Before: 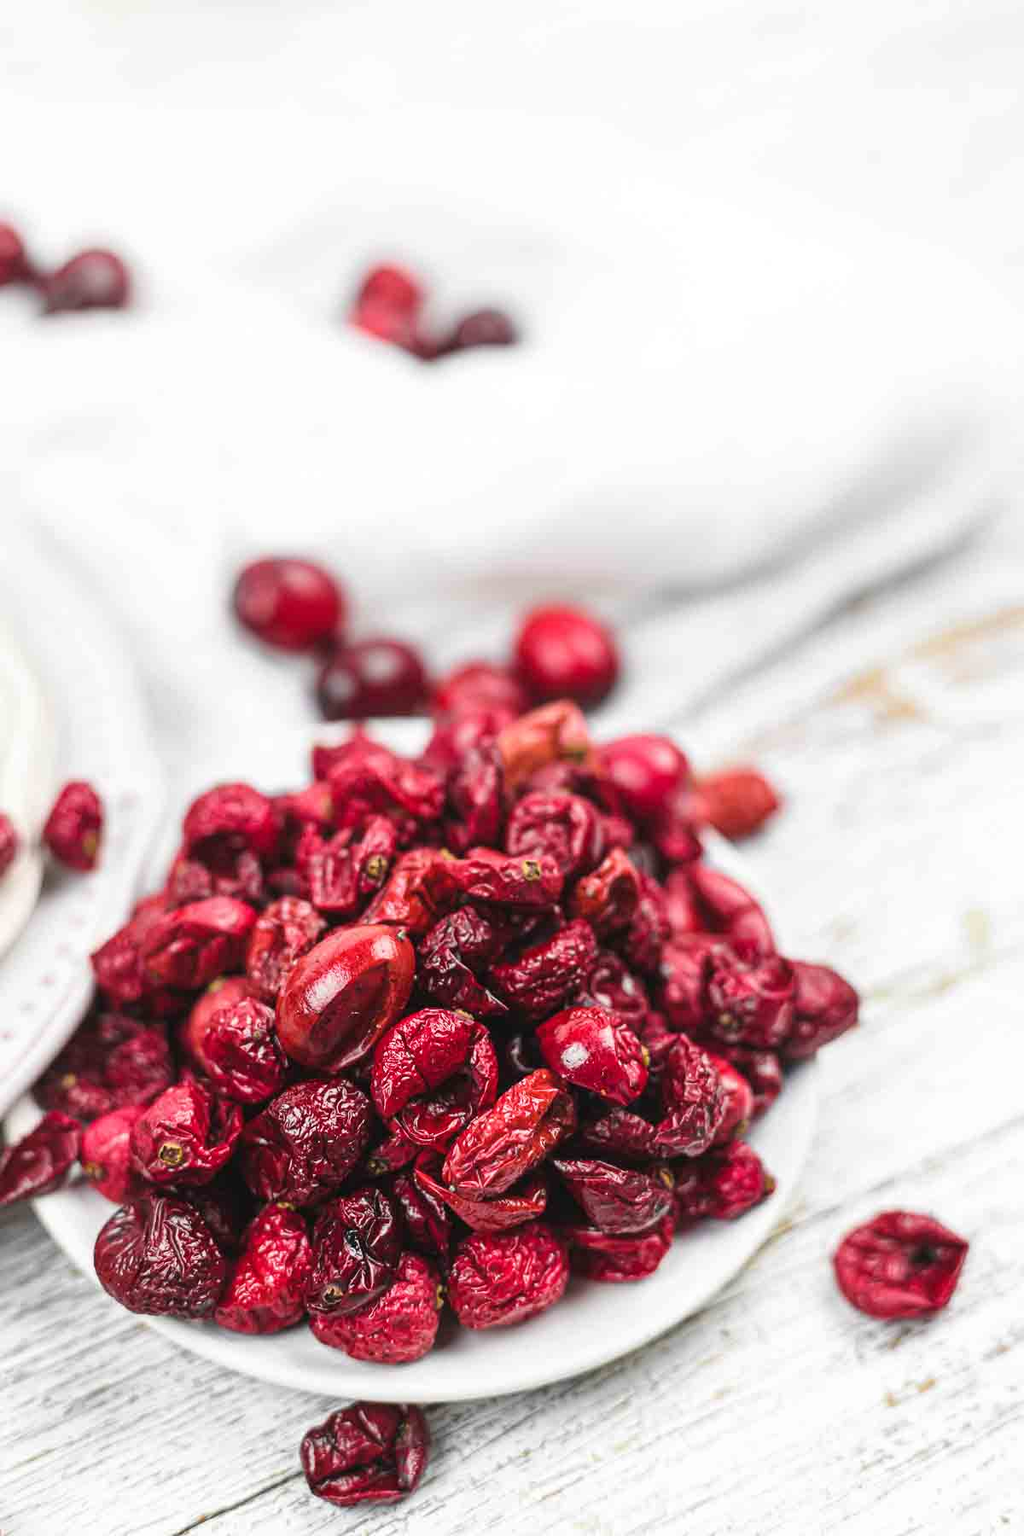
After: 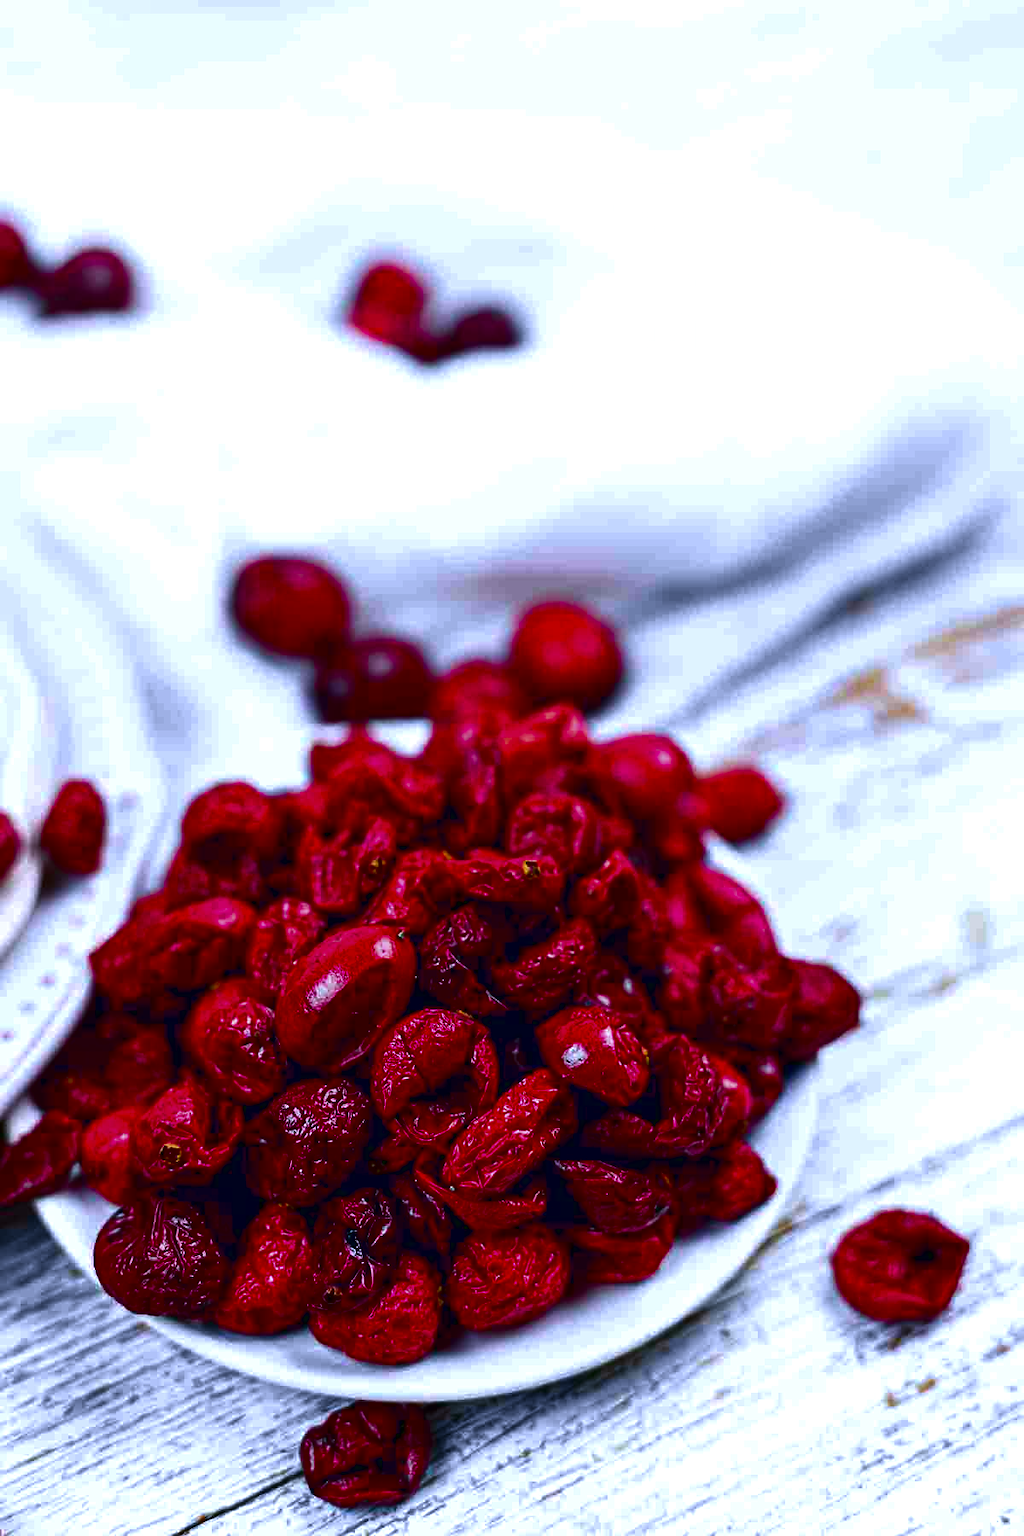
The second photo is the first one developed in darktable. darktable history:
white balance: red 0.967, blue 1.119, emerald 0.756
color balance rgb: shadows lift › chroma 3.88%, shadows lift › hue 88.52°, power › hue 214.65°, global offset › chroma 0.1%, global offset › hue 252.4°, contrast 4.45%
contrast brightness saturation: brightness -1, saturation 1
